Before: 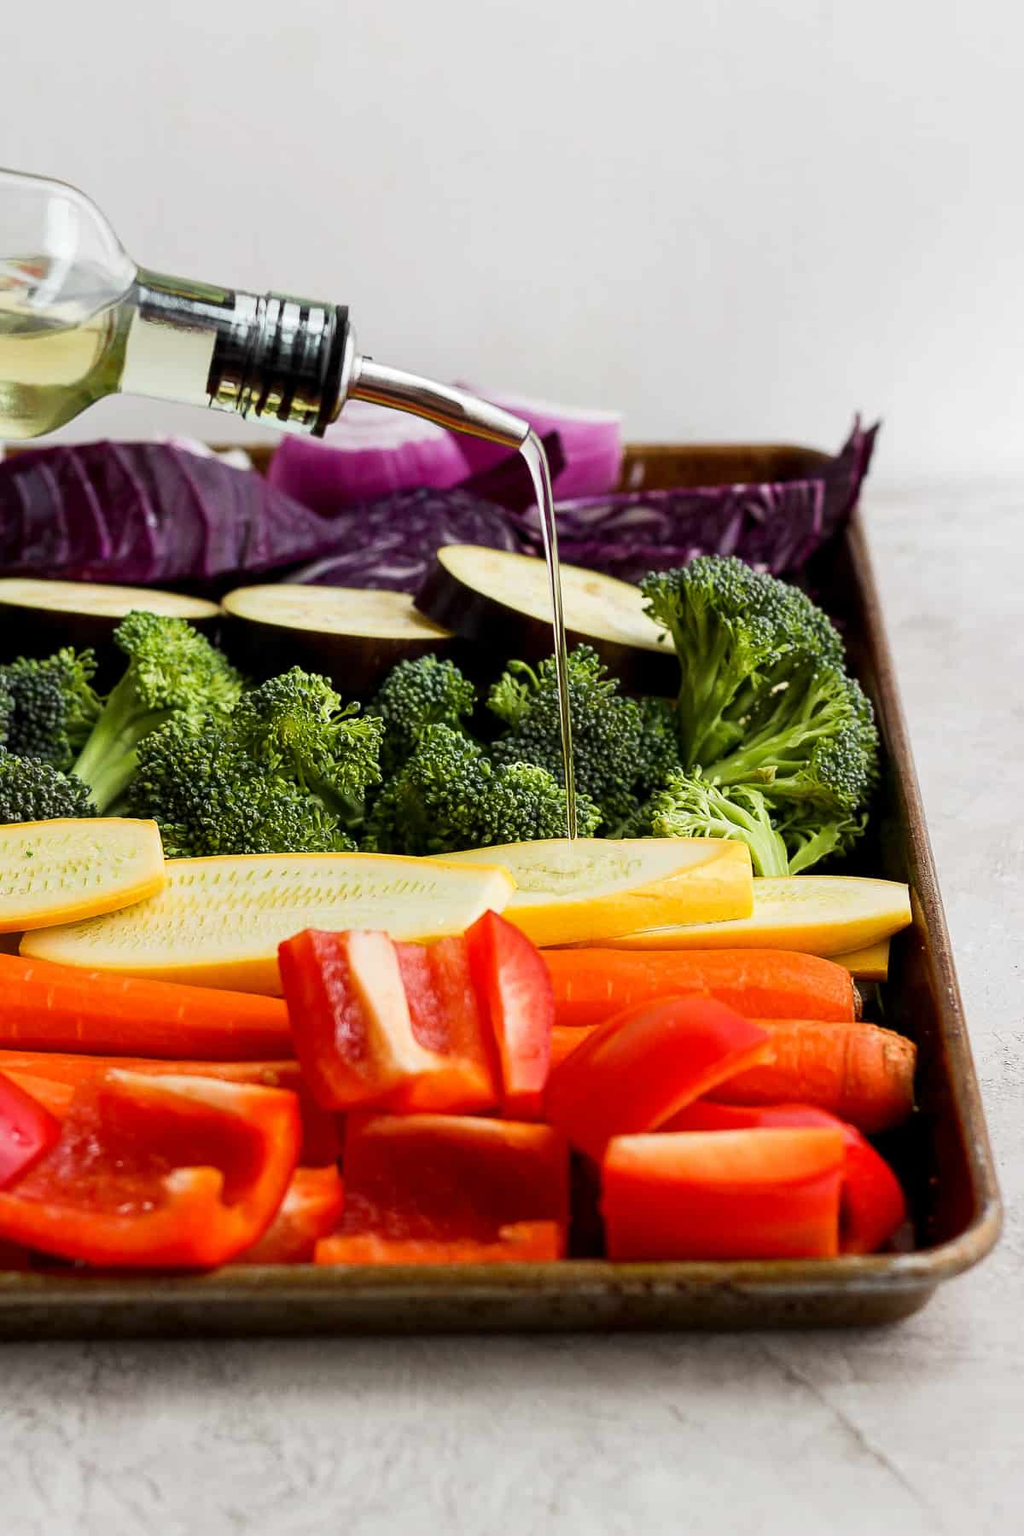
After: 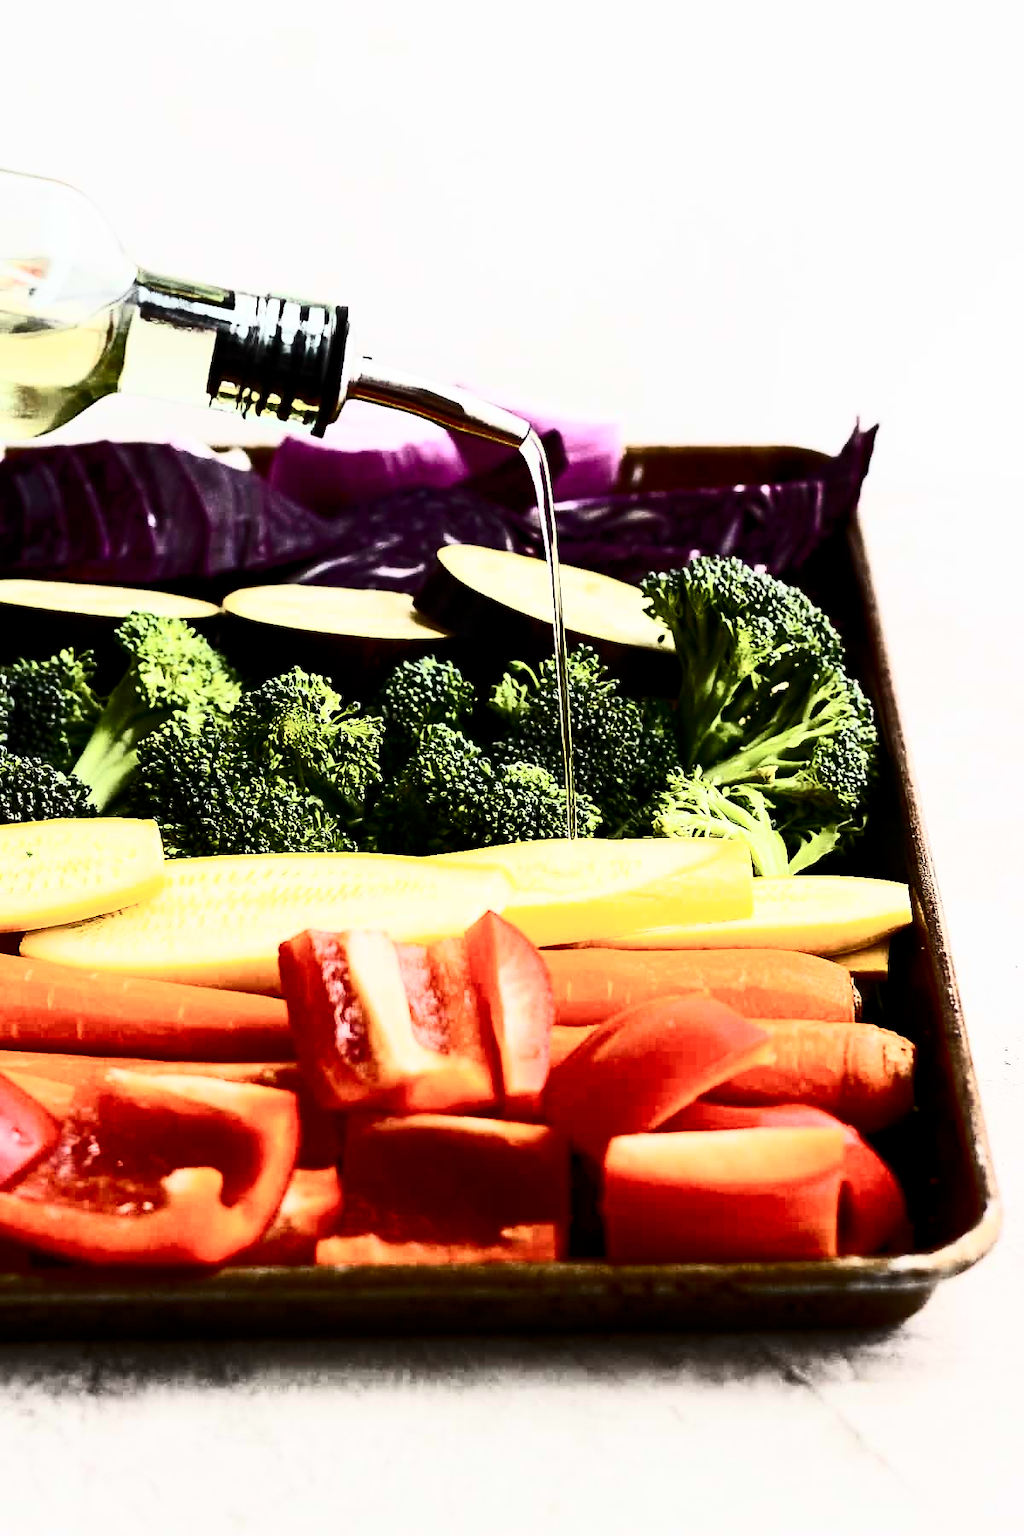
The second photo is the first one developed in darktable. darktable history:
filmic rgb: middle gray luminance 18.38%, black relative exposure -11.59 EV, white relative exposure 2.59 EV, target black luminance 0%, hardness 8.38, latitude 98.9%, contrast 1.081, shadows ↔ highlights balance 0.693%
contrast brightness saturation: contrast 0.919, brightness 0.205
sharpen: radius 2.907, amount 0.861, threshold 47.335
